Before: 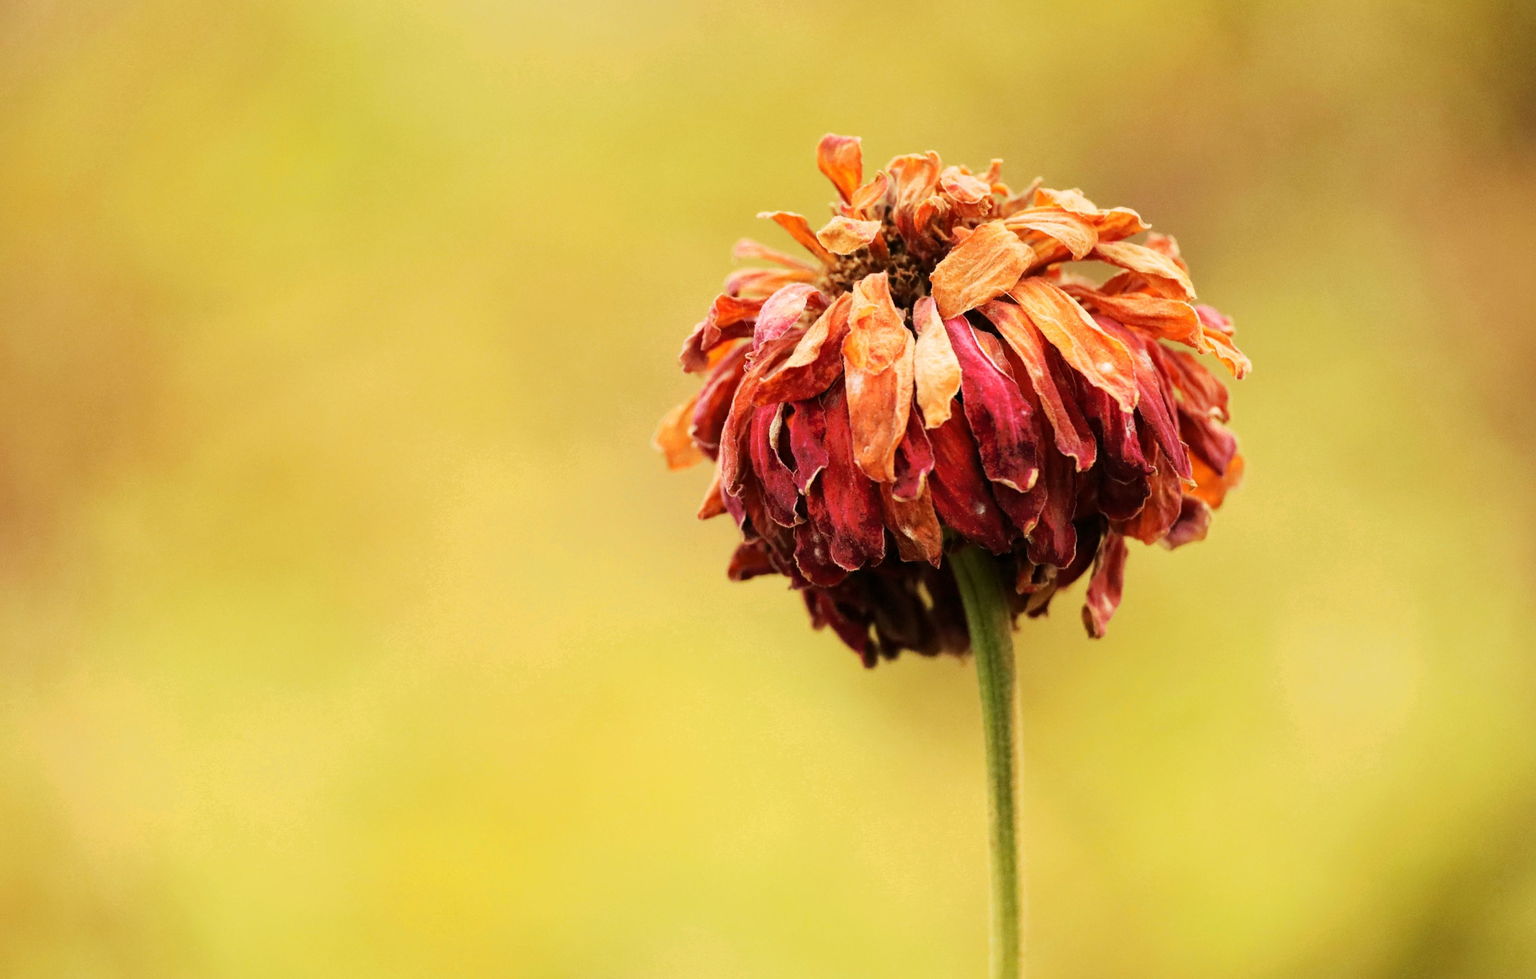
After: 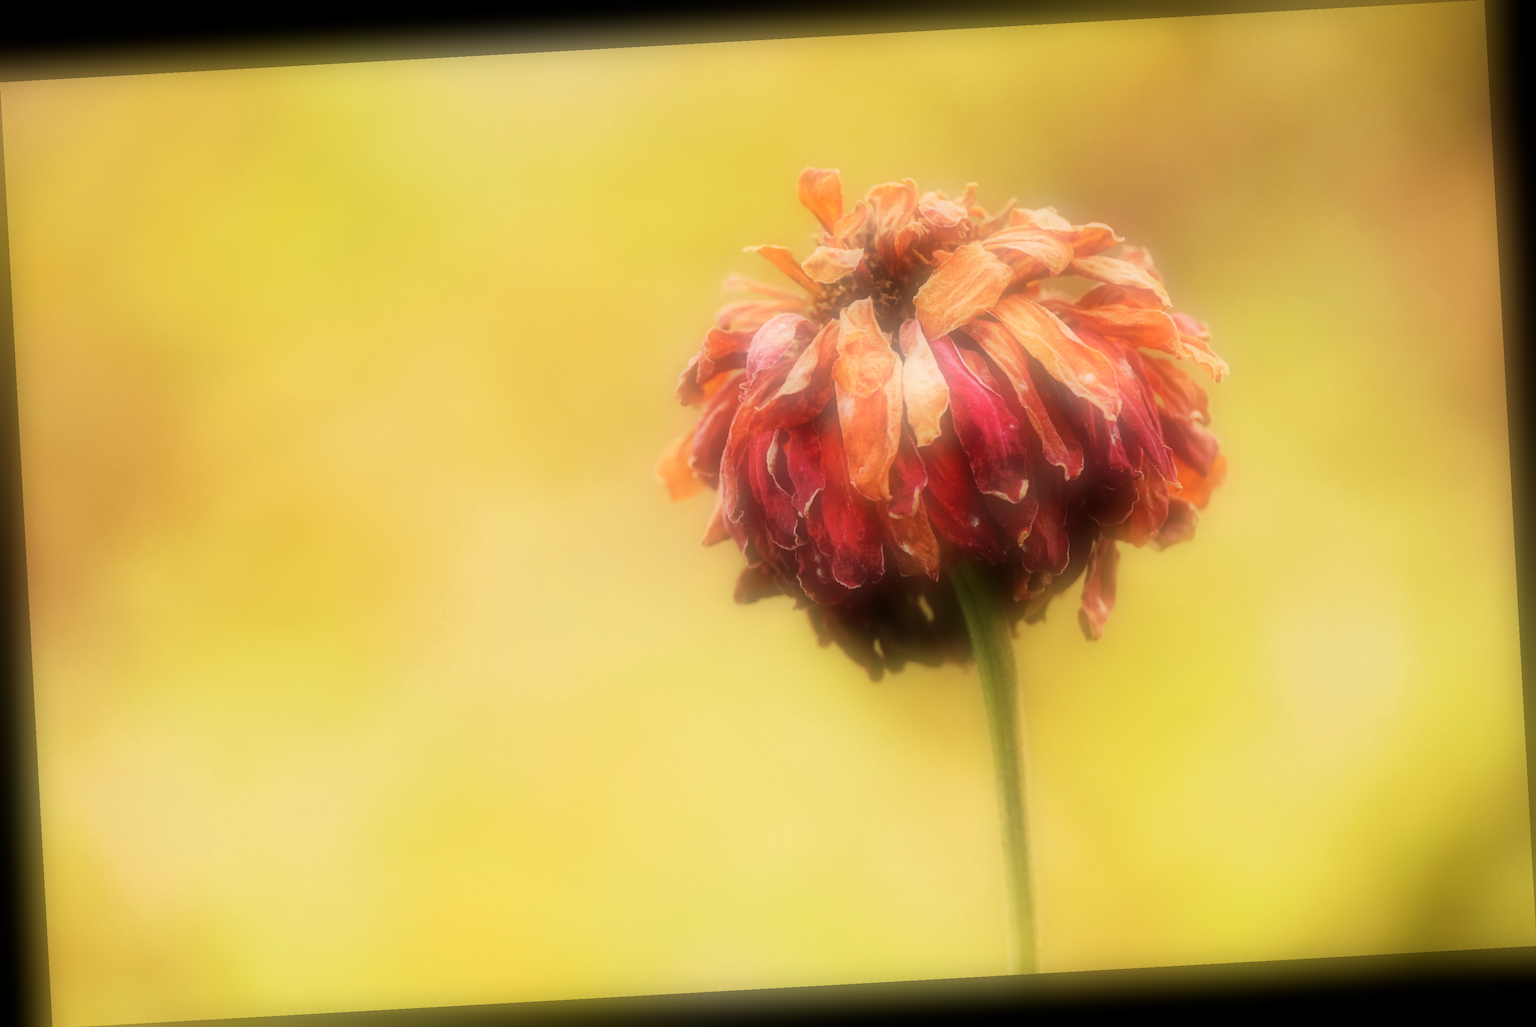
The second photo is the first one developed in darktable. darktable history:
soften: on, module defaults
rotate and perspective: rotation -3.18°, automatic cropping off
